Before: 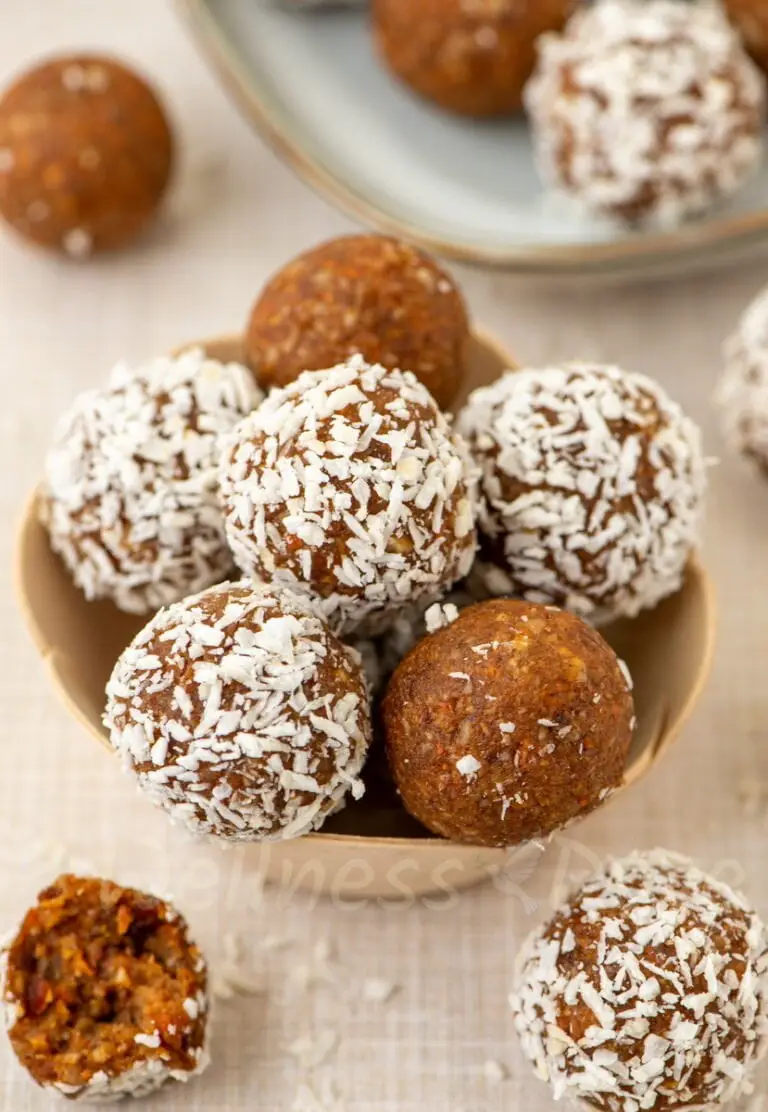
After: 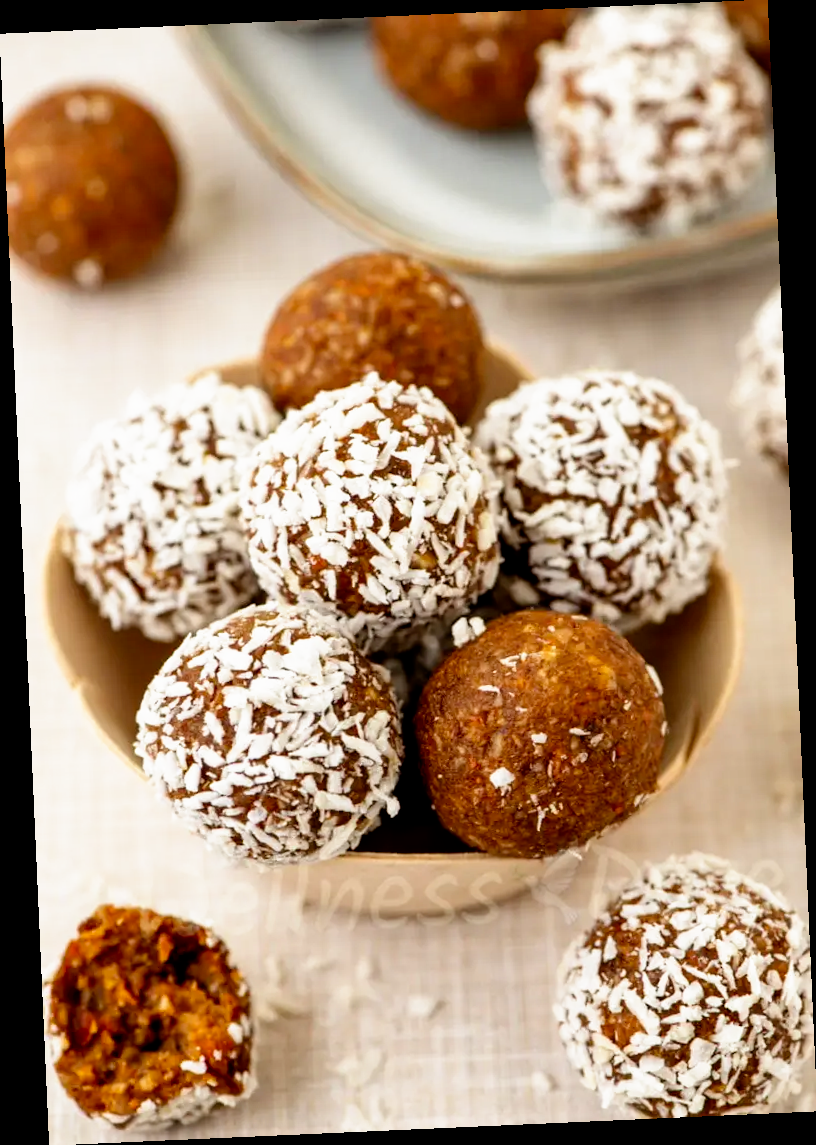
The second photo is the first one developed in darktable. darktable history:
rotate and perspective: rotation -2.56°, automatic cropping off
filmic rgb: black relative exposure -8.7 EV, white relative exposure 2.7 EV, threshold 3 EV, target black luminance 0%, hardness 6.25, latitude 75%, contrast 1.325, highlights saturation mix -5%, preserve chrominance no, color science v5 (2021), iterations of high-quality reconstruction 0, enable highlight reconstruction true
